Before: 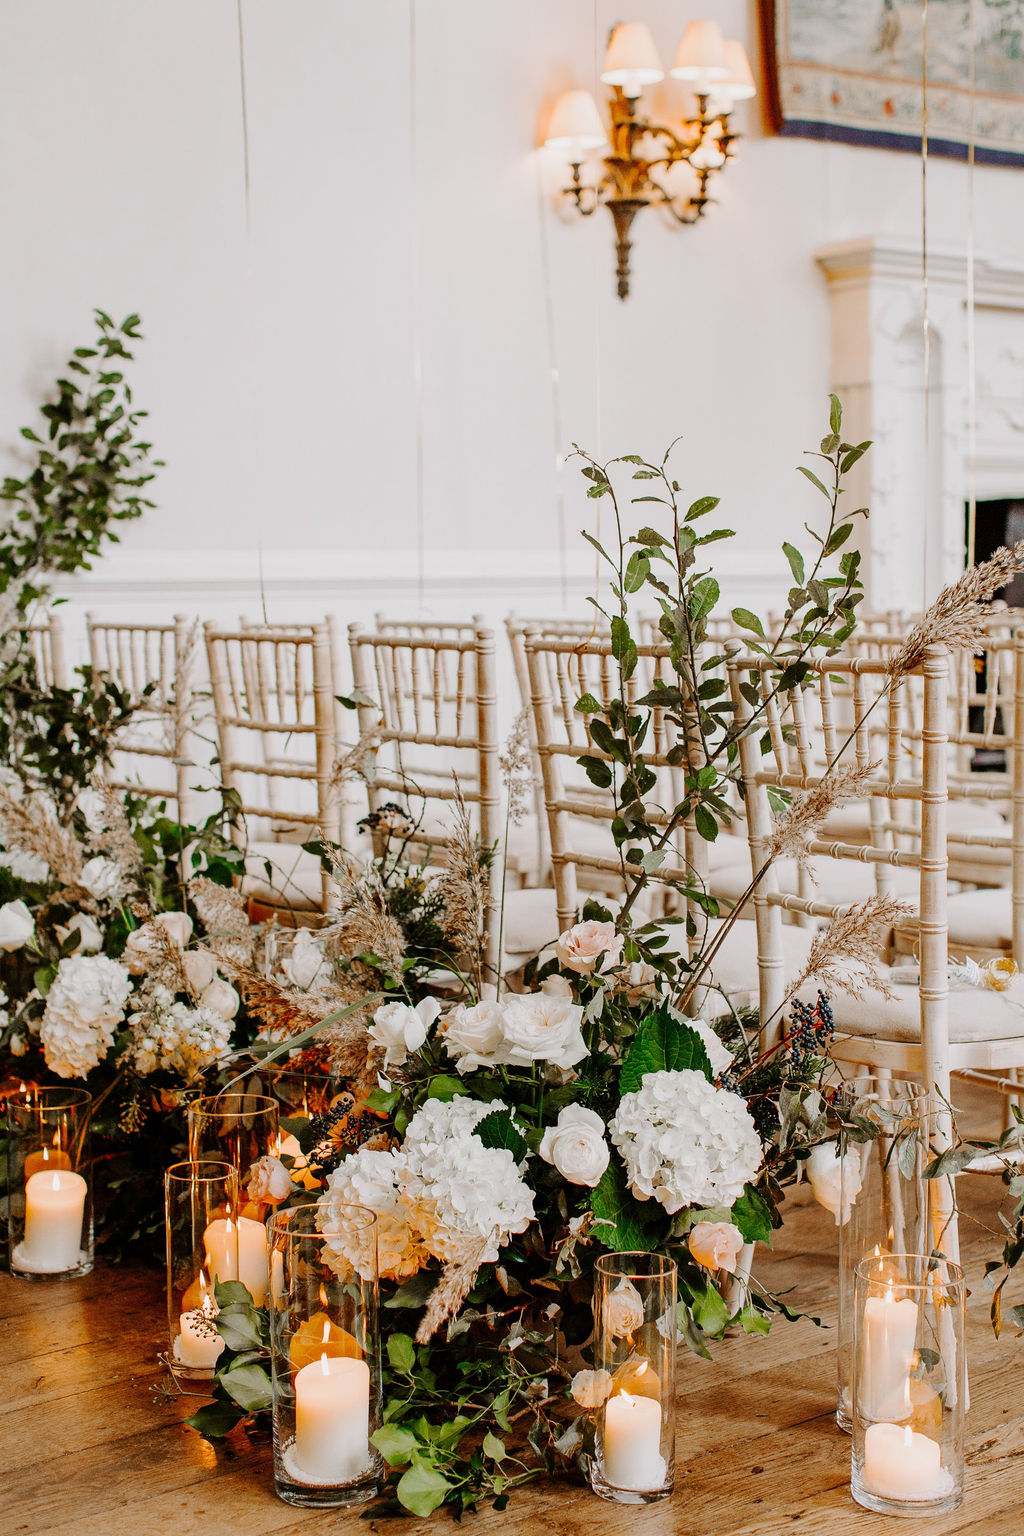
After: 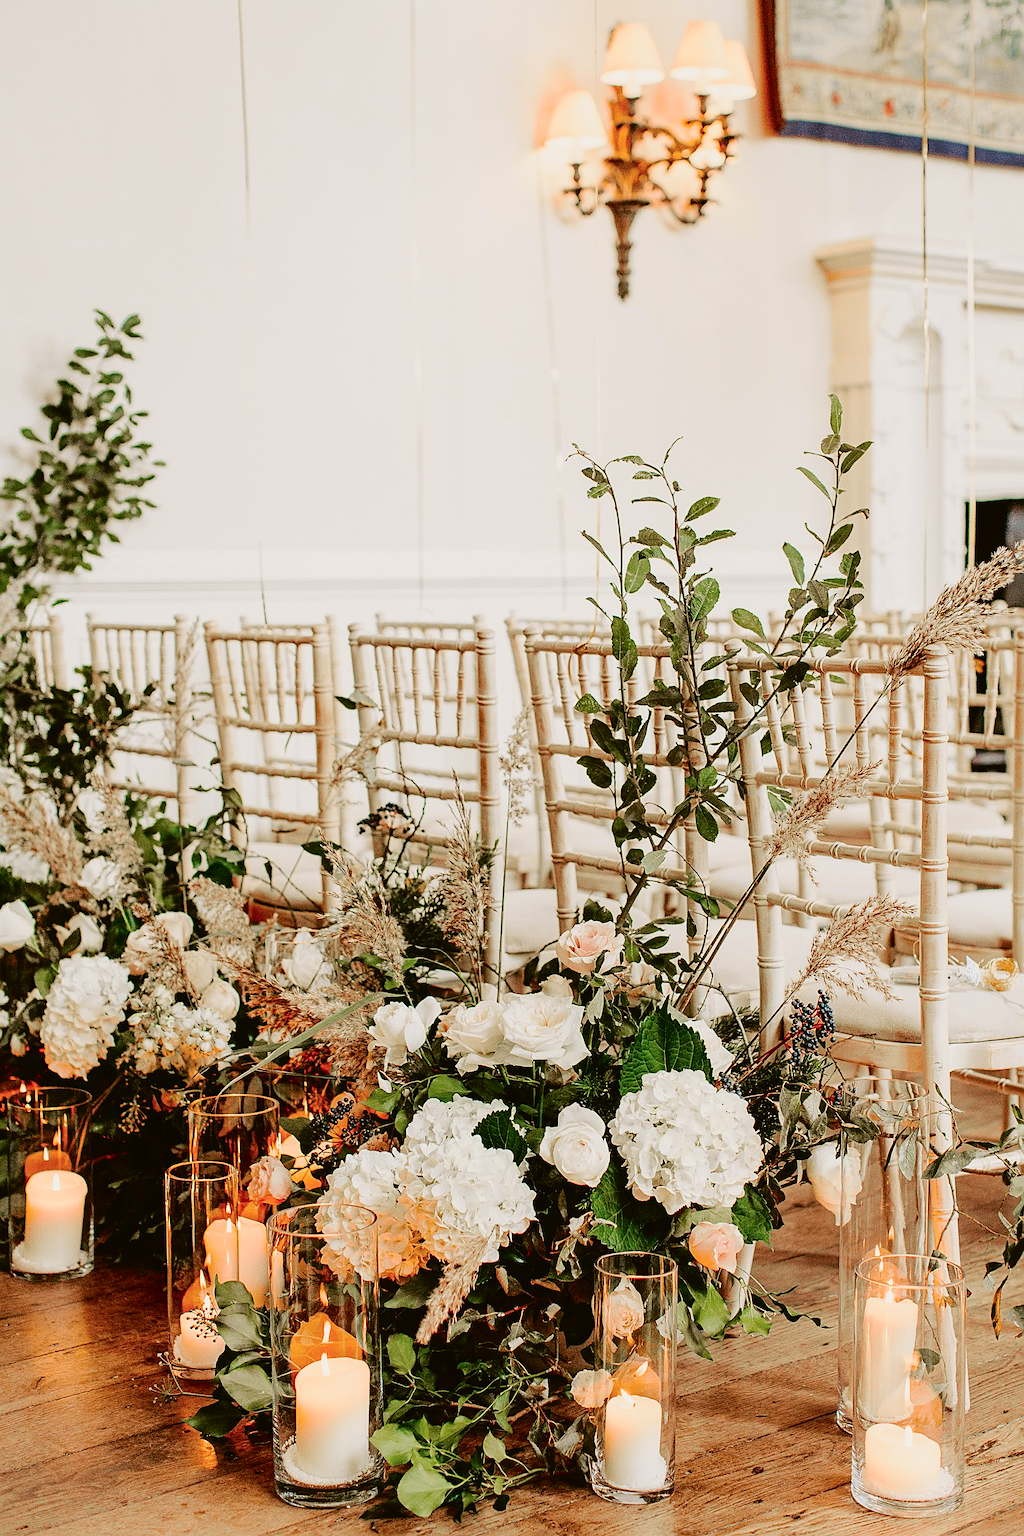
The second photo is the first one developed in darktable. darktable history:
tone curve: curves: ch0 [(0, 0.021) (0.049, 0.044) (0.152, 0.14) (0.328, 0.377) (0.473, 0.543) (0.641, 0.705) (0.85, 0.894) (1, 0.969)]; ch1 [(0, 0) (0.302, 0.331) (0.427, 0.433) (0.472, 0.47) (0.502, 0.503) (0.527, 0.521) (0.564, 0.58) (0.614, 0.626) (0.677, 0.701) (0.859, 0.885) (1, 1)]; ch2 [(0, 0) (0.33, 0.301) (0.447, 0.44) (0.487, 0.496) (0.502, 0.516) (0.535, 0.563) (0.565, 0.593) (0.618, 0.628) (1, 1)], color space Lab, independent channels, preserve colors none
sharpen: on, module defaults
